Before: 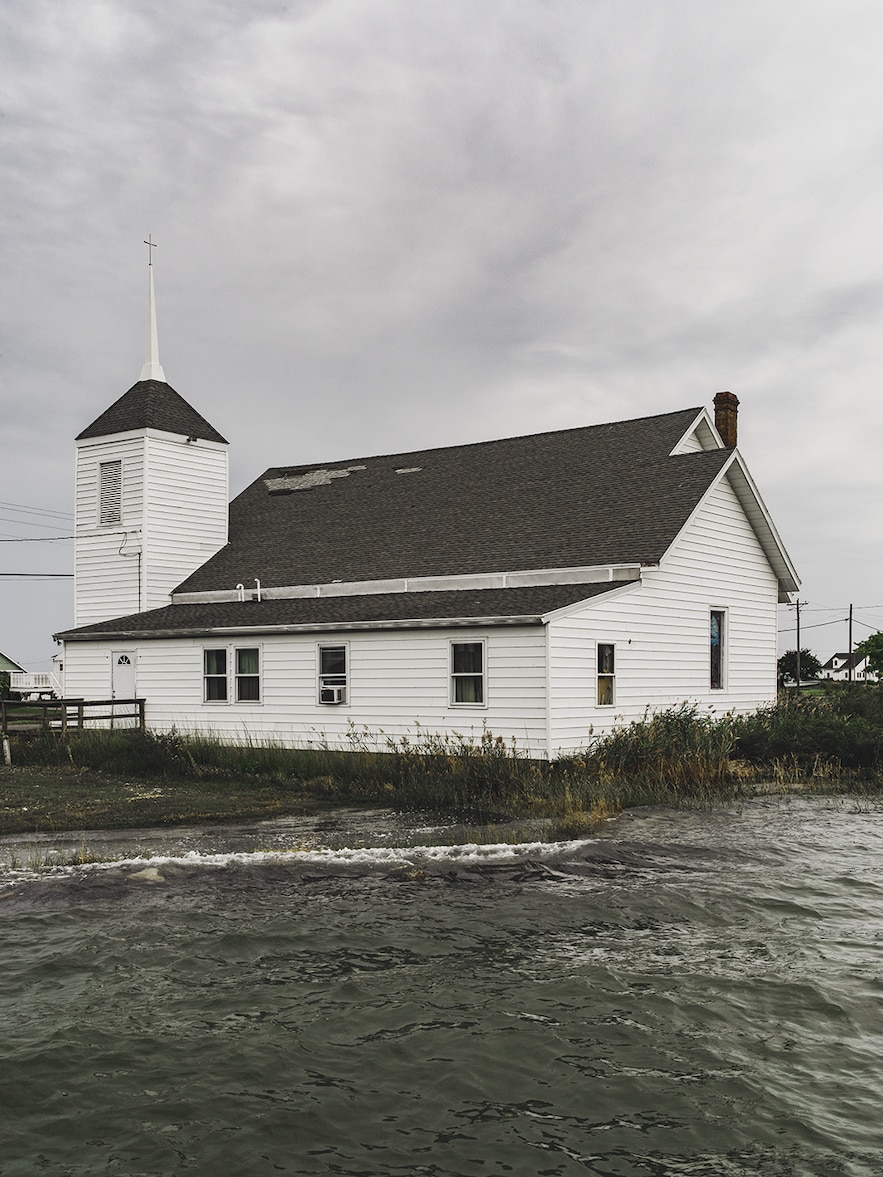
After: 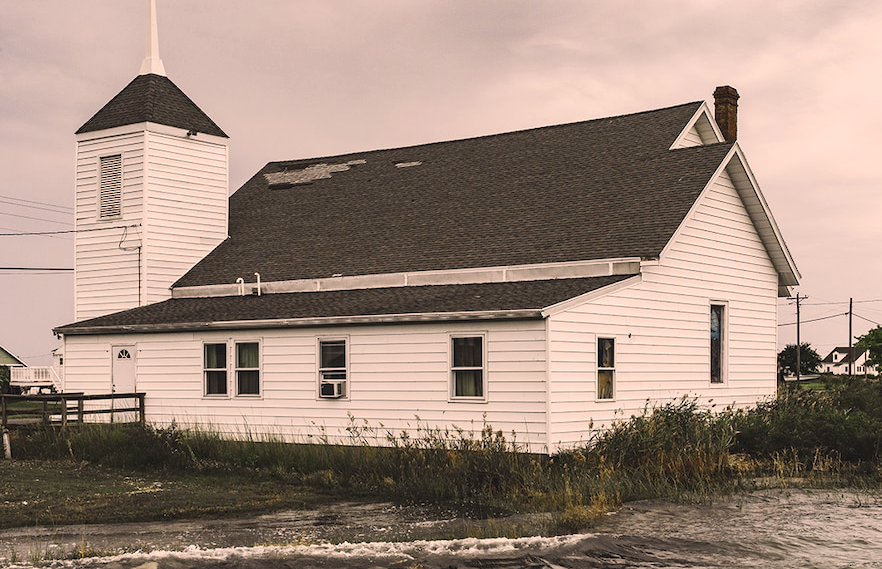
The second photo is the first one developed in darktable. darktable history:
exposure: black level correction 0.001, exposure 0.14 EV, compensate highlight preservation false
crop and rotate: top 26.056%, bottom 25.543%
color correction: highlights a* 11.96, highlights b* 11.58
